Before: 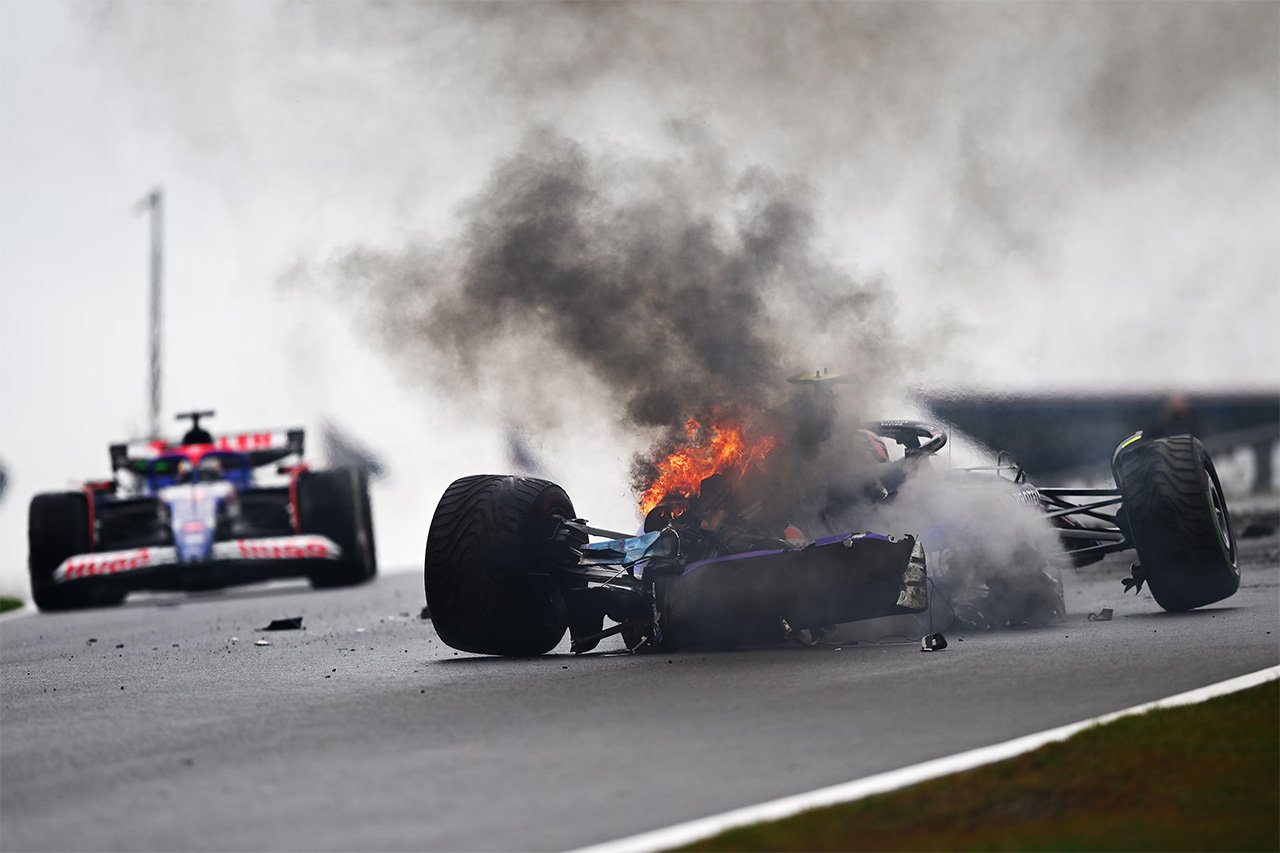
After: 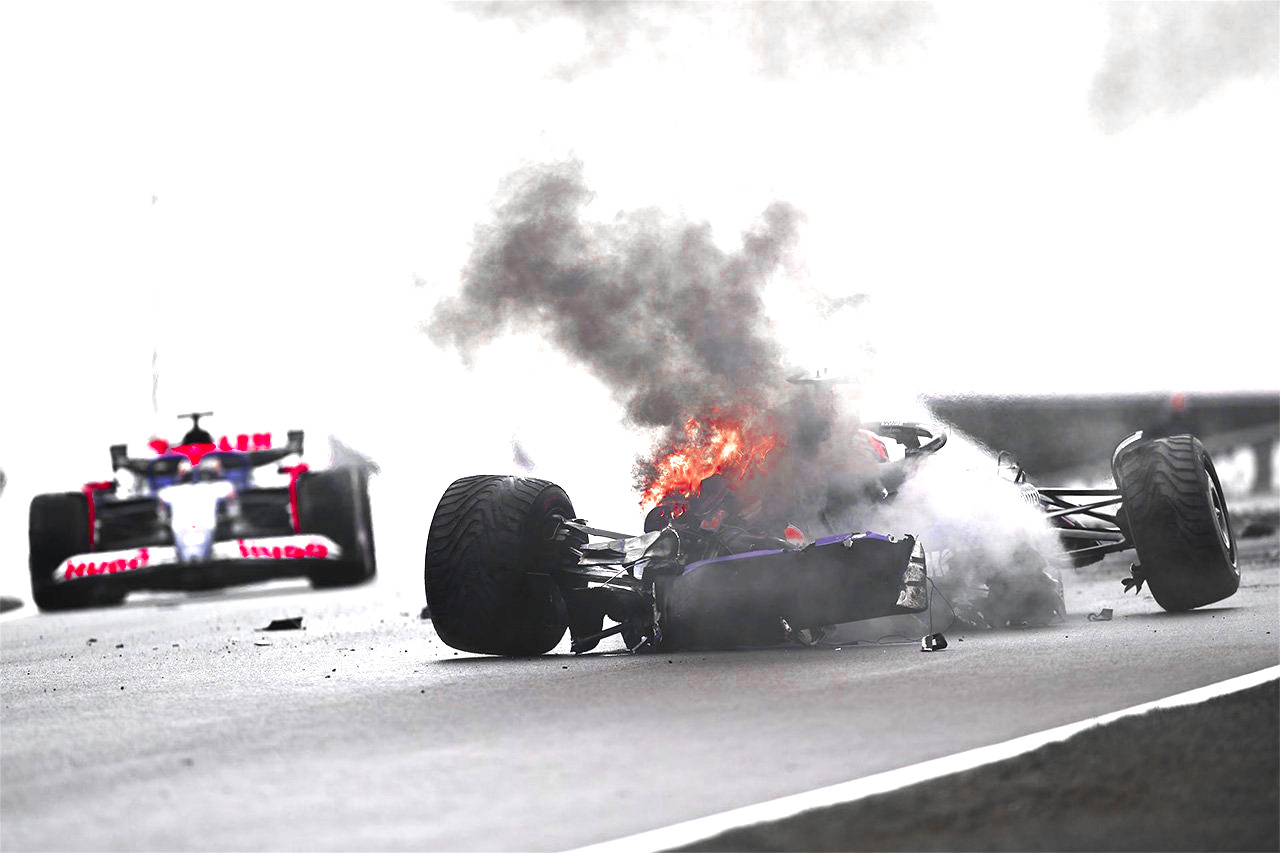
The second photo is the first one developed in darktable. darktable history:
exposure: black level correction 0, exposure 1.45 EV, compensate exposure bias true, compensate highlight preservation false
color zones: curves: ch0 [(0, 0.278) (0.143, 0.5) (0.286, 0.5) (0.429, 0.5) (0.571, 0.5) (0.714, 0.5) (0.857, 0.5) (1, 0.5)]; ch1 [(0, 1) (0.143, 0.165) (0.286, 0) (0.429, 0) (0.571, 0) (0.714, 0) (0.857, 0.5) (1, 0.5)]; ch2 [(0, 0.508) (0.143, 0.5) (0.286, 0.5) (0.429, 0.5) (0.571, 0.5) (0.714, 0.5) (0.857, 0.5) (1, 0.5)]
